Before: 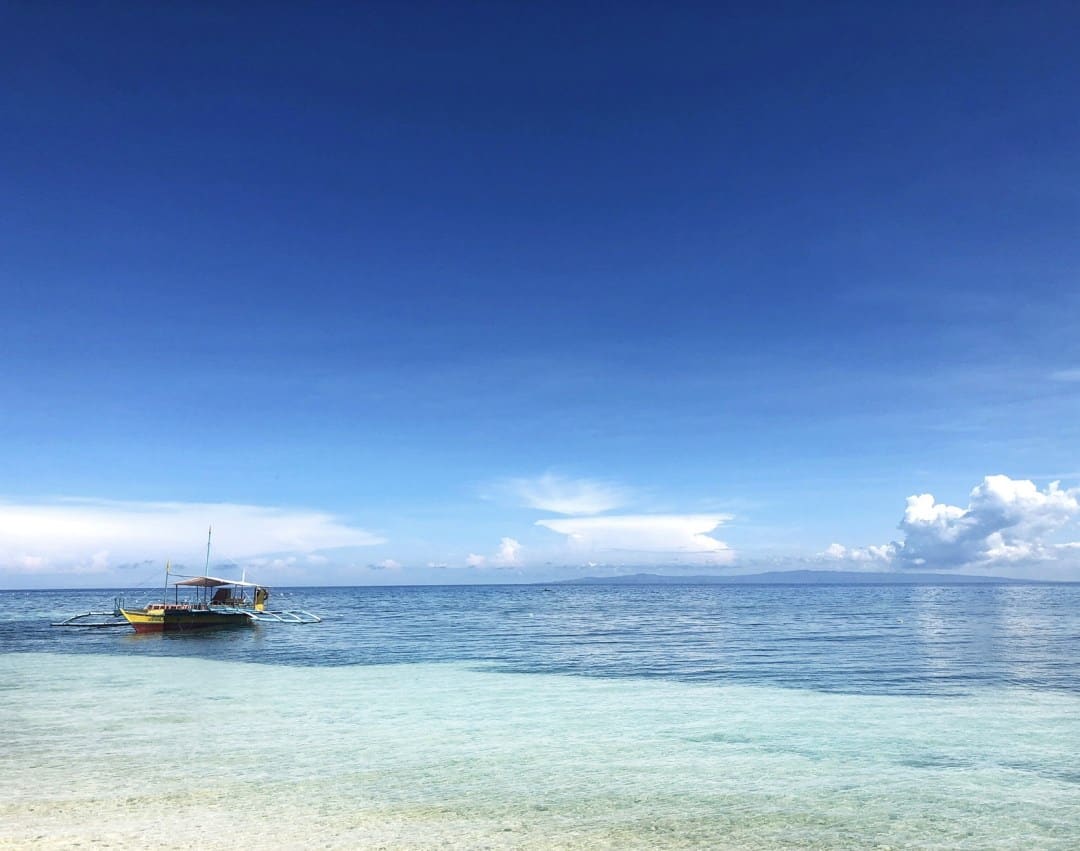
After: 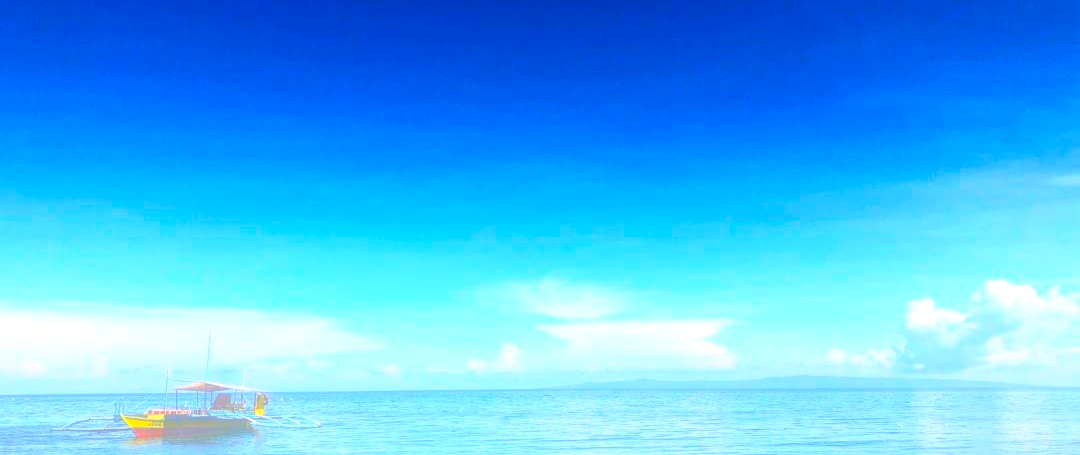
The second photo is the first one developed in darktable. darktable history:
crop and rotate: top 23.043%, bottom 23.437%
bloom: on, module defaults
contrast brightness saturation: contrast 0.26, brightness 0.02, saturation 0.87
local contrast: on, module defaults
